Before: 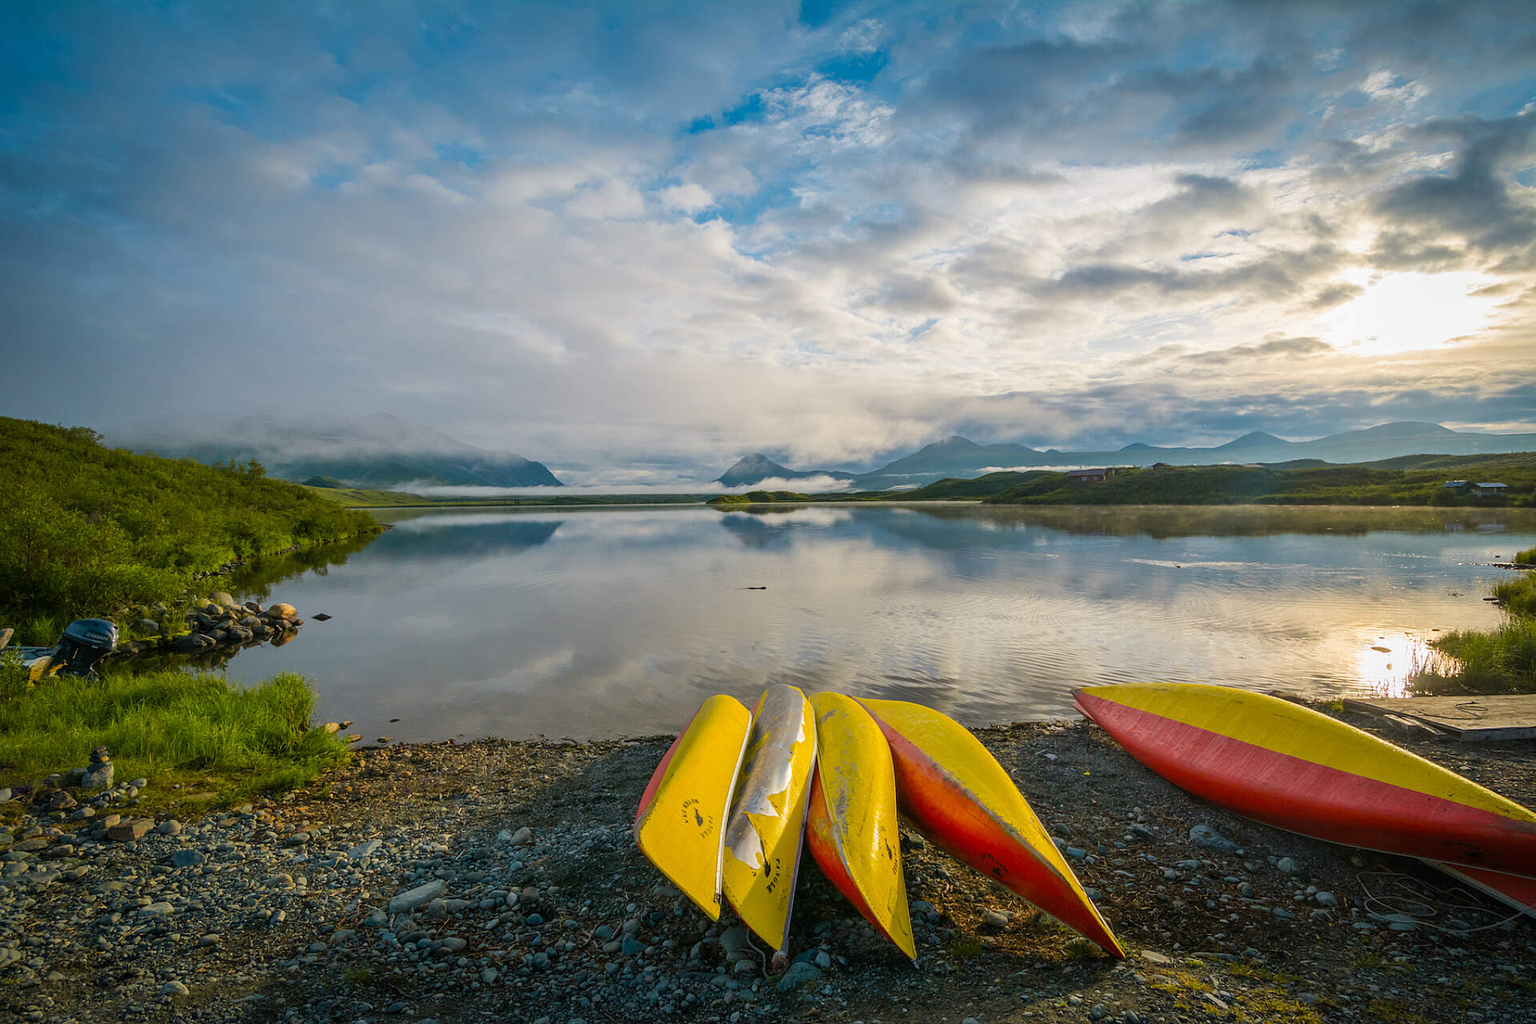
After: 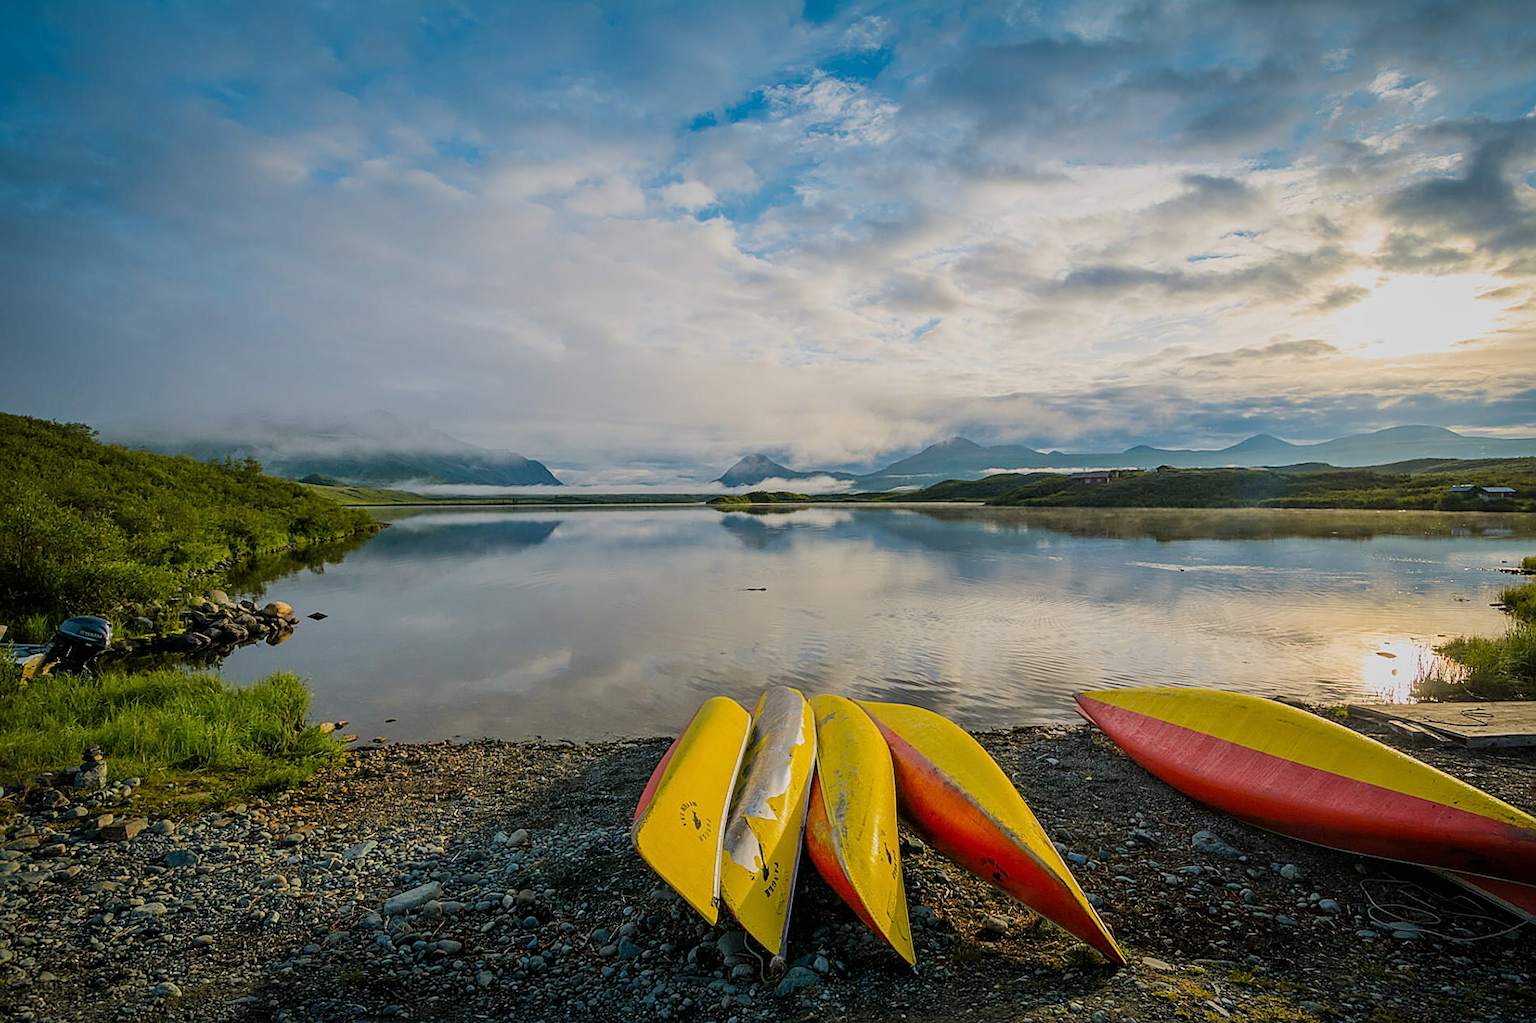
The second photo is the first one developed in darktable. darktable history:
crop and rotate: angle -0.335°
filmic rgb: black relative exposure -8.01 EV, white relative exposure 4.01 EV, hardness 4.2, color science v6 (2022)
sharpen: on, module defaults
